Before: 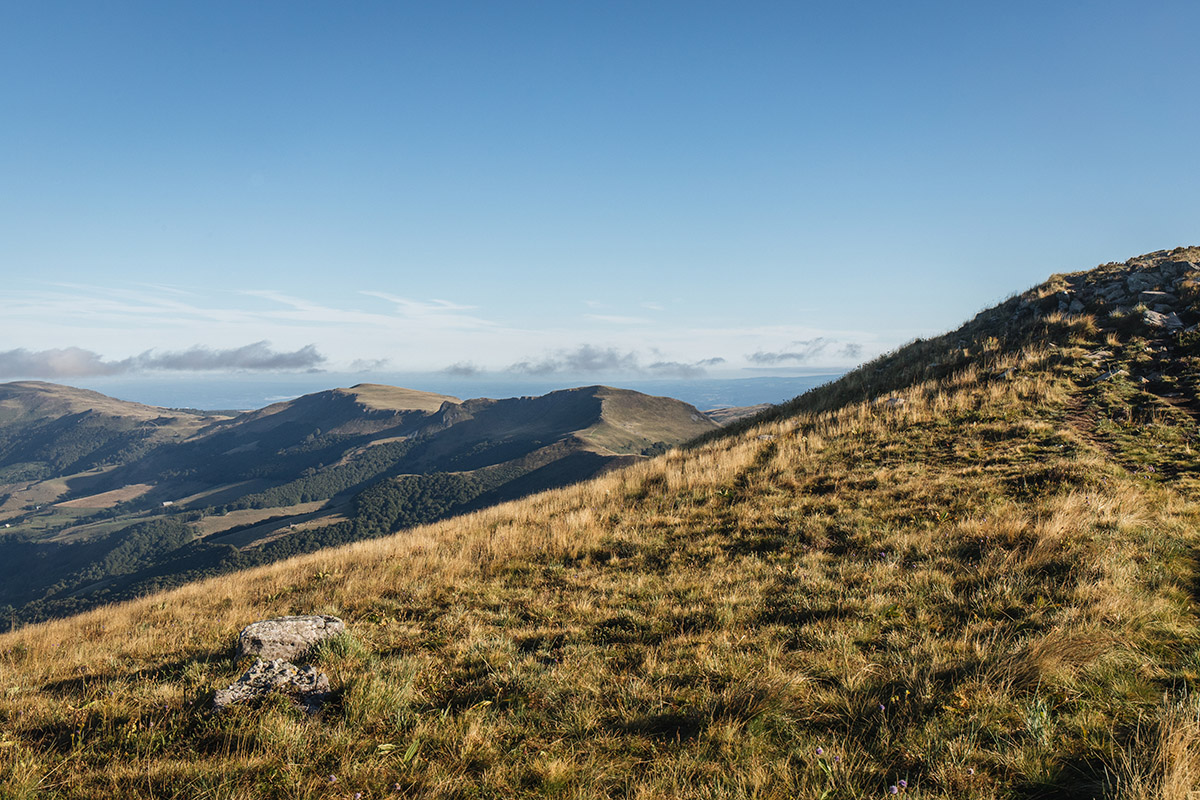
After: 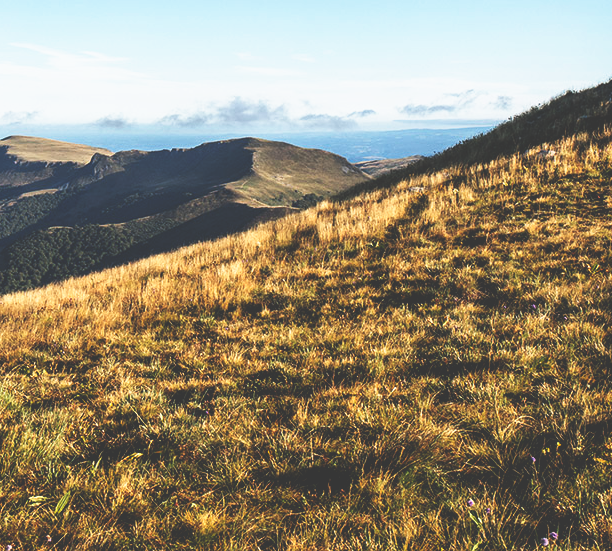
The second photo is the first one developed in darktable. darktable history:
exposure: black level correction 0.005, exposure 0.015 EV, compensate highlight preservation false
base curve: curves: ch0 [(0, 0.036) (0.007, 0.037) (0.604, 0.887) (1, 1)], preserve colors none
crop and rotate: left 29.128%, top 31.113%, right 19.831%
